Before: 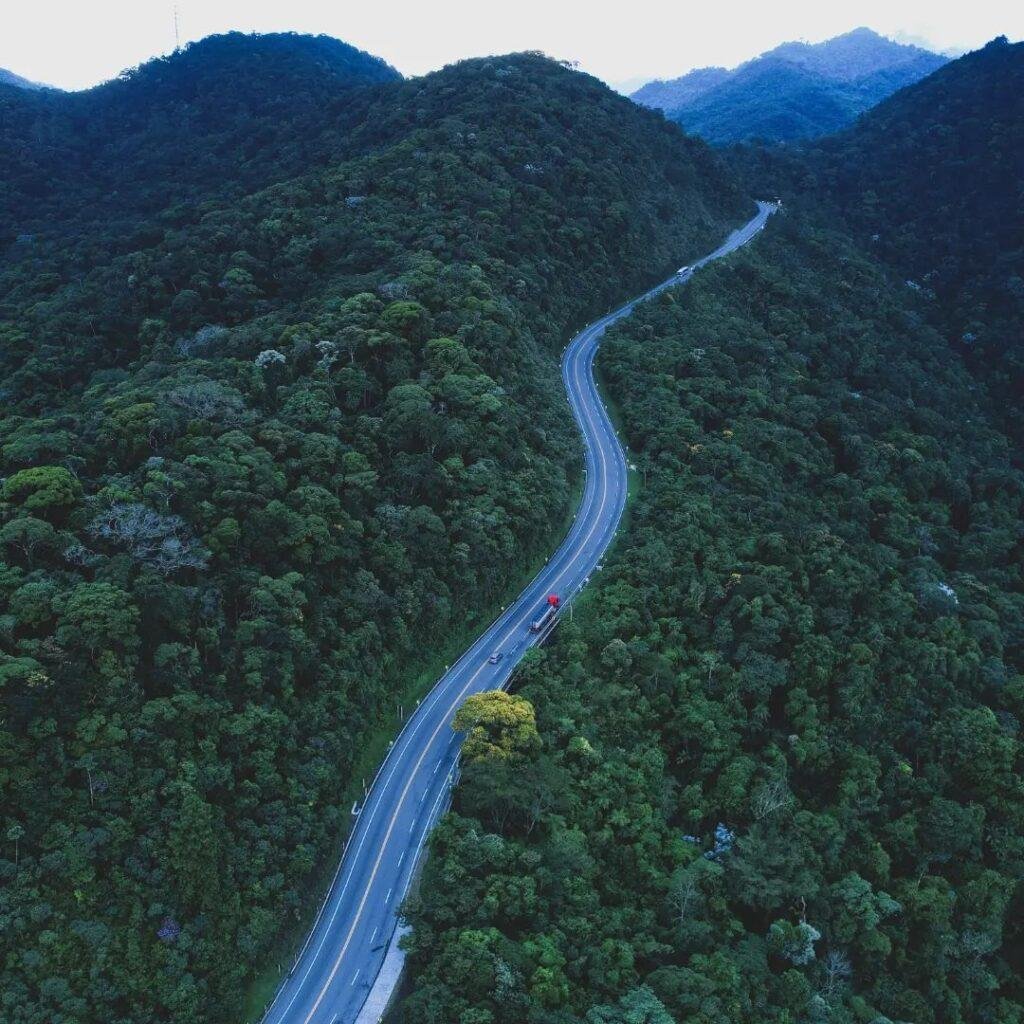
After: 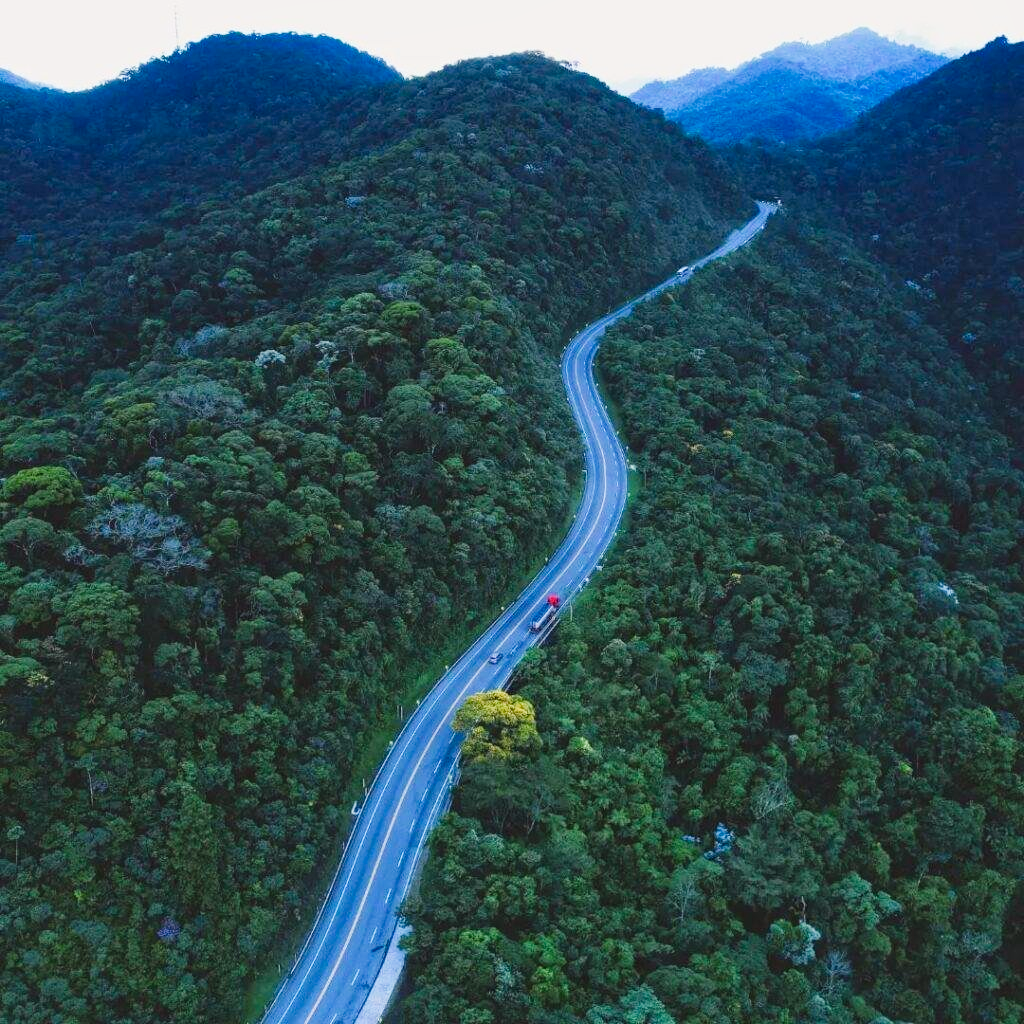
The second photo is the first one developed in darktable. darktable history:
shadows and highlights: shadows 25, highlights -25
color balance rgb: shadows lift › chroma 2%, shadows lift › hue 50°, power › hue 60°, highlights gain › chroma 1%, highlights gain › hue 60°, global offset › luminance 0.25%, global vibrance 30%
tone curve: curves: ch0 [(0, 0) (0.004, 0.001) (0.02, 0.008) (0.218, 0.218) (0.664, 0.774) (0.832, 0.914) (1, 1)], preserve colors none
